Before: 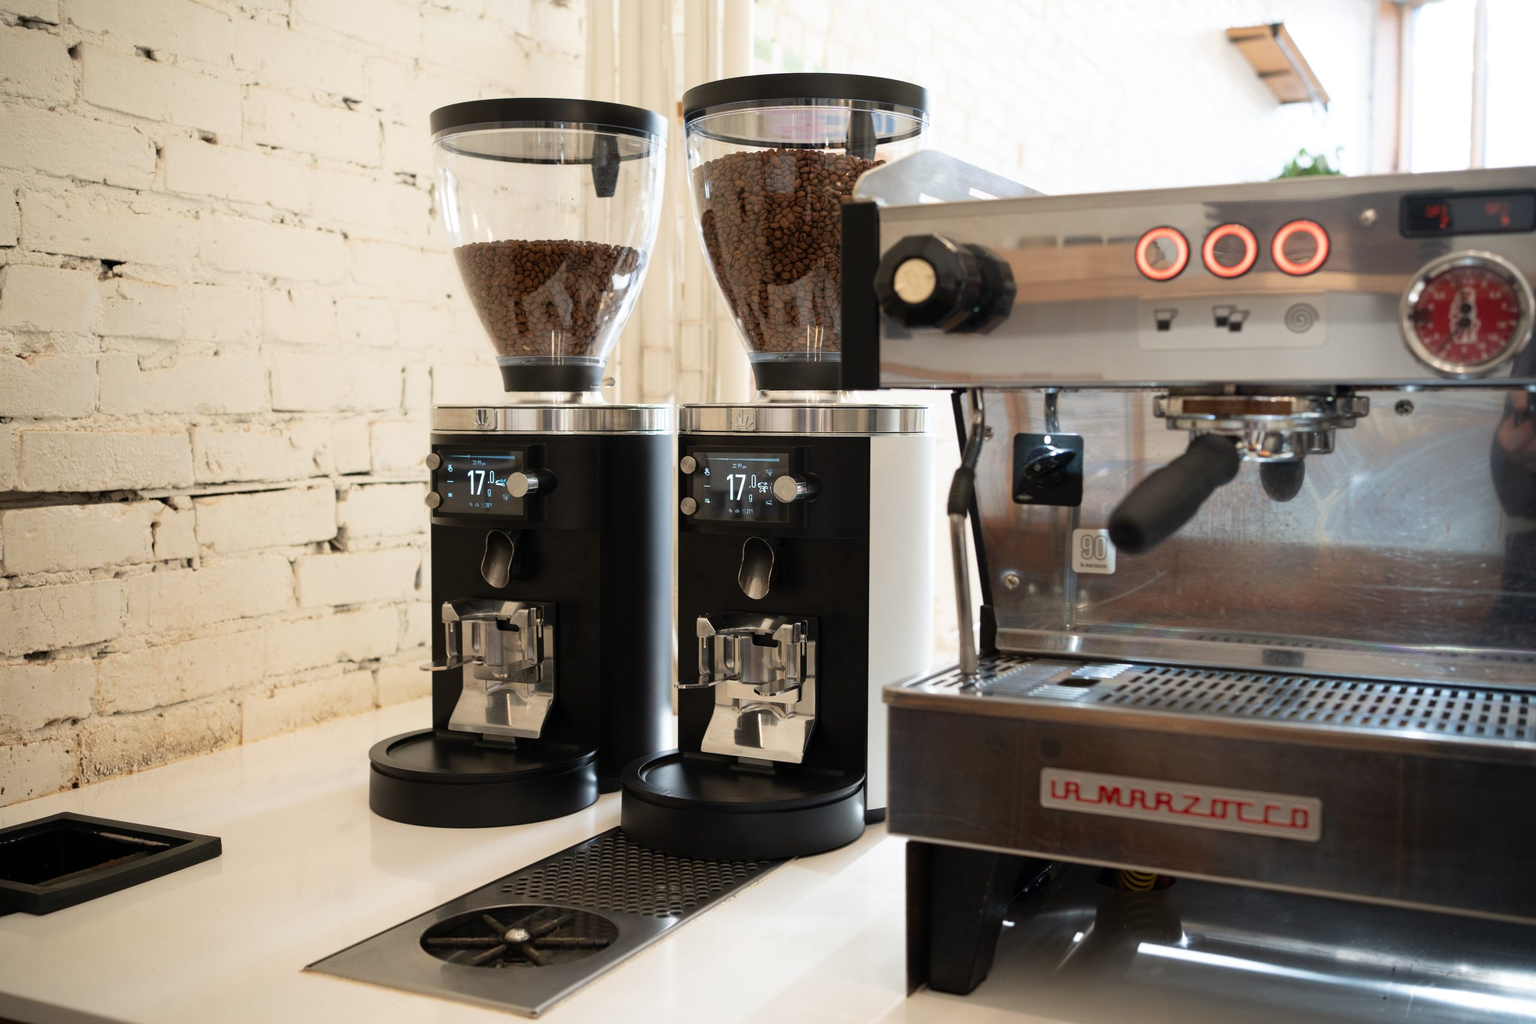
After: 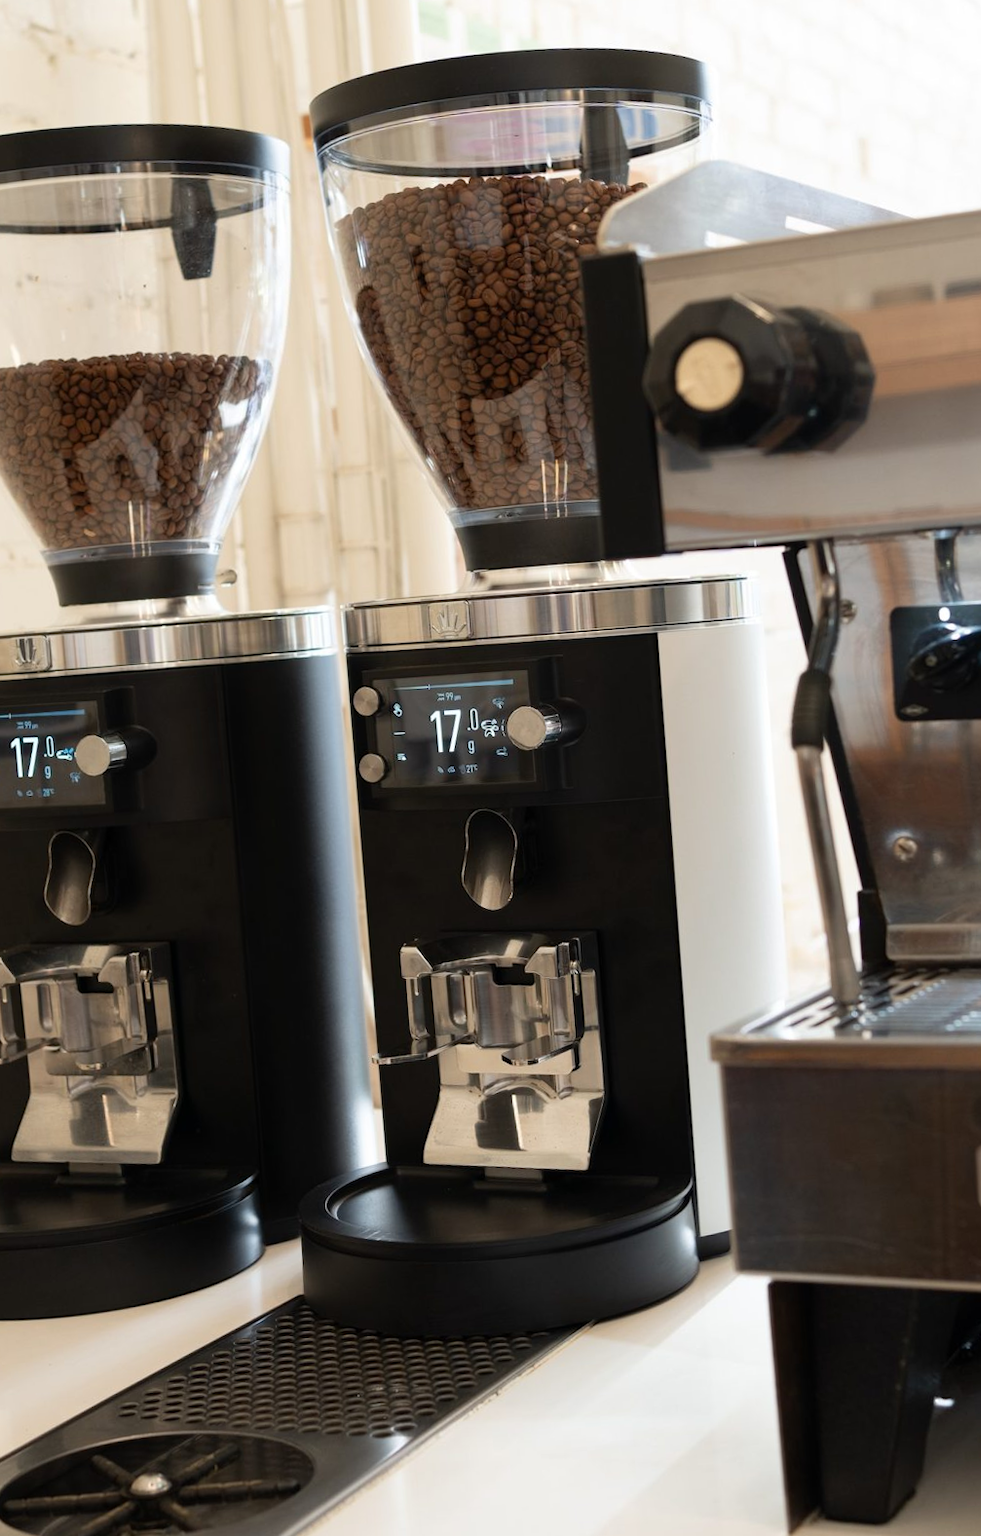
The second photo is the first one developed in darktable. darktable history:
crop: left 28.583%, right 29.231%
rotate and perspective: rotation -4.57°, crop left 0.054, crop right 0.944, crop top 0.087, crop bottom 0.914
